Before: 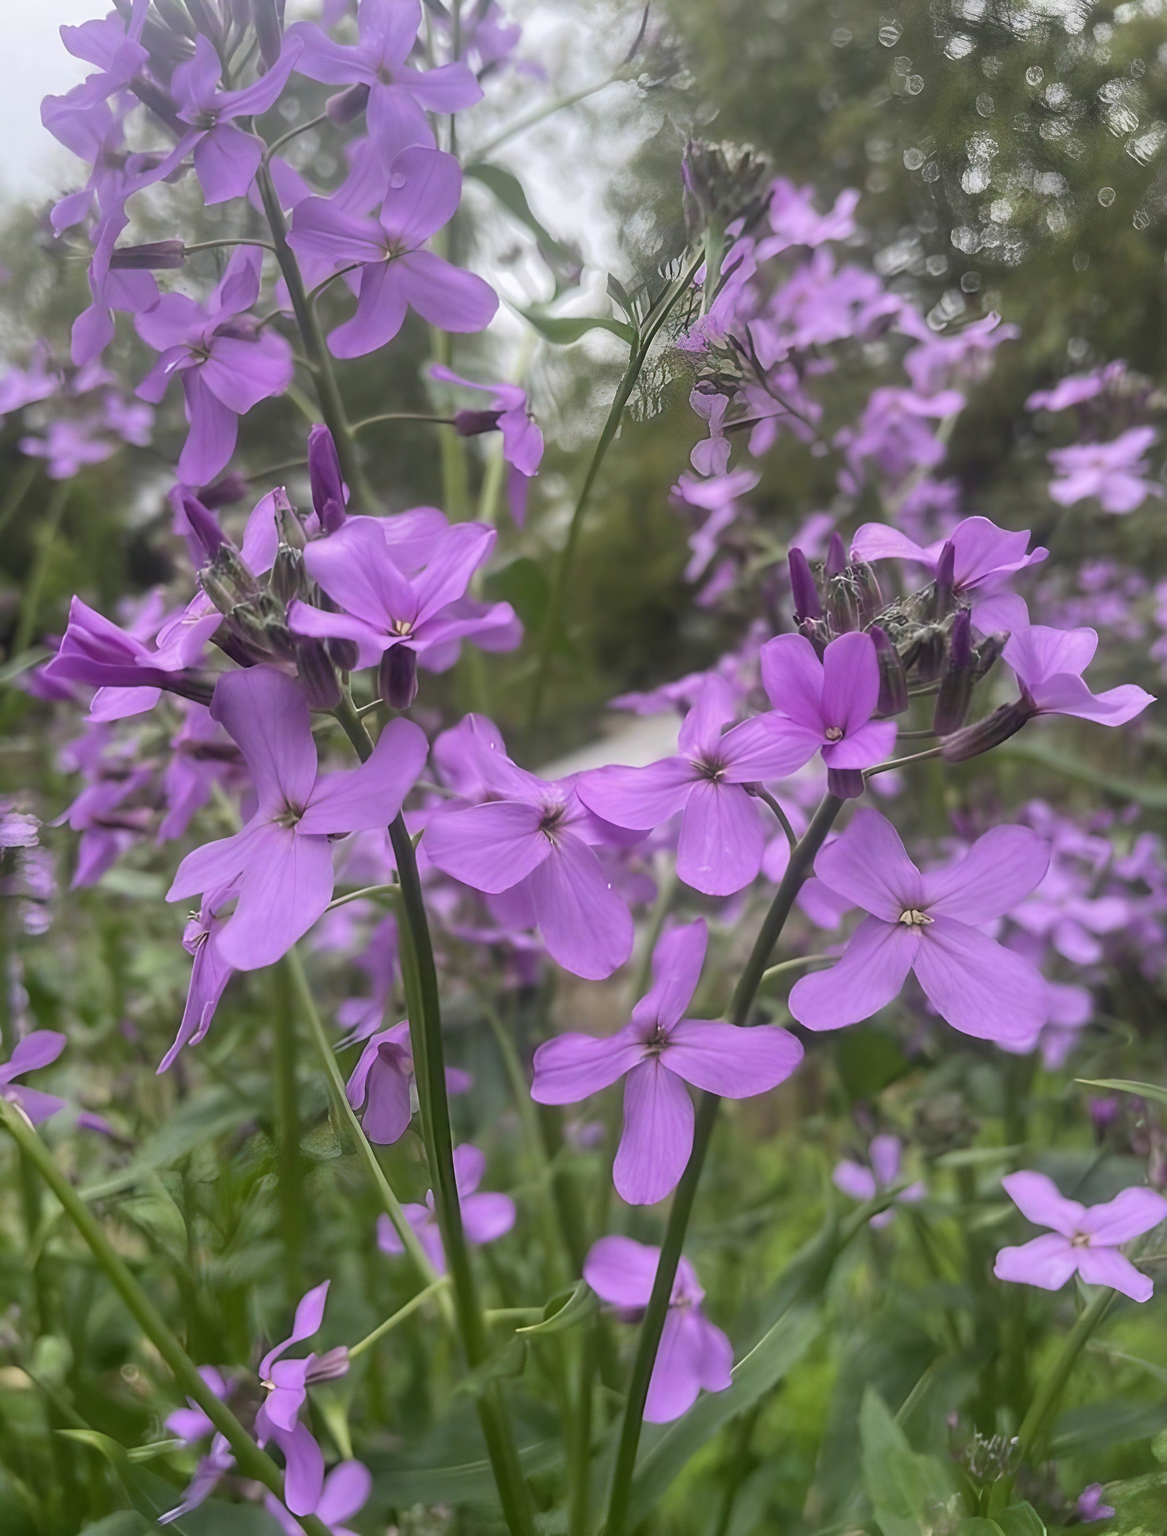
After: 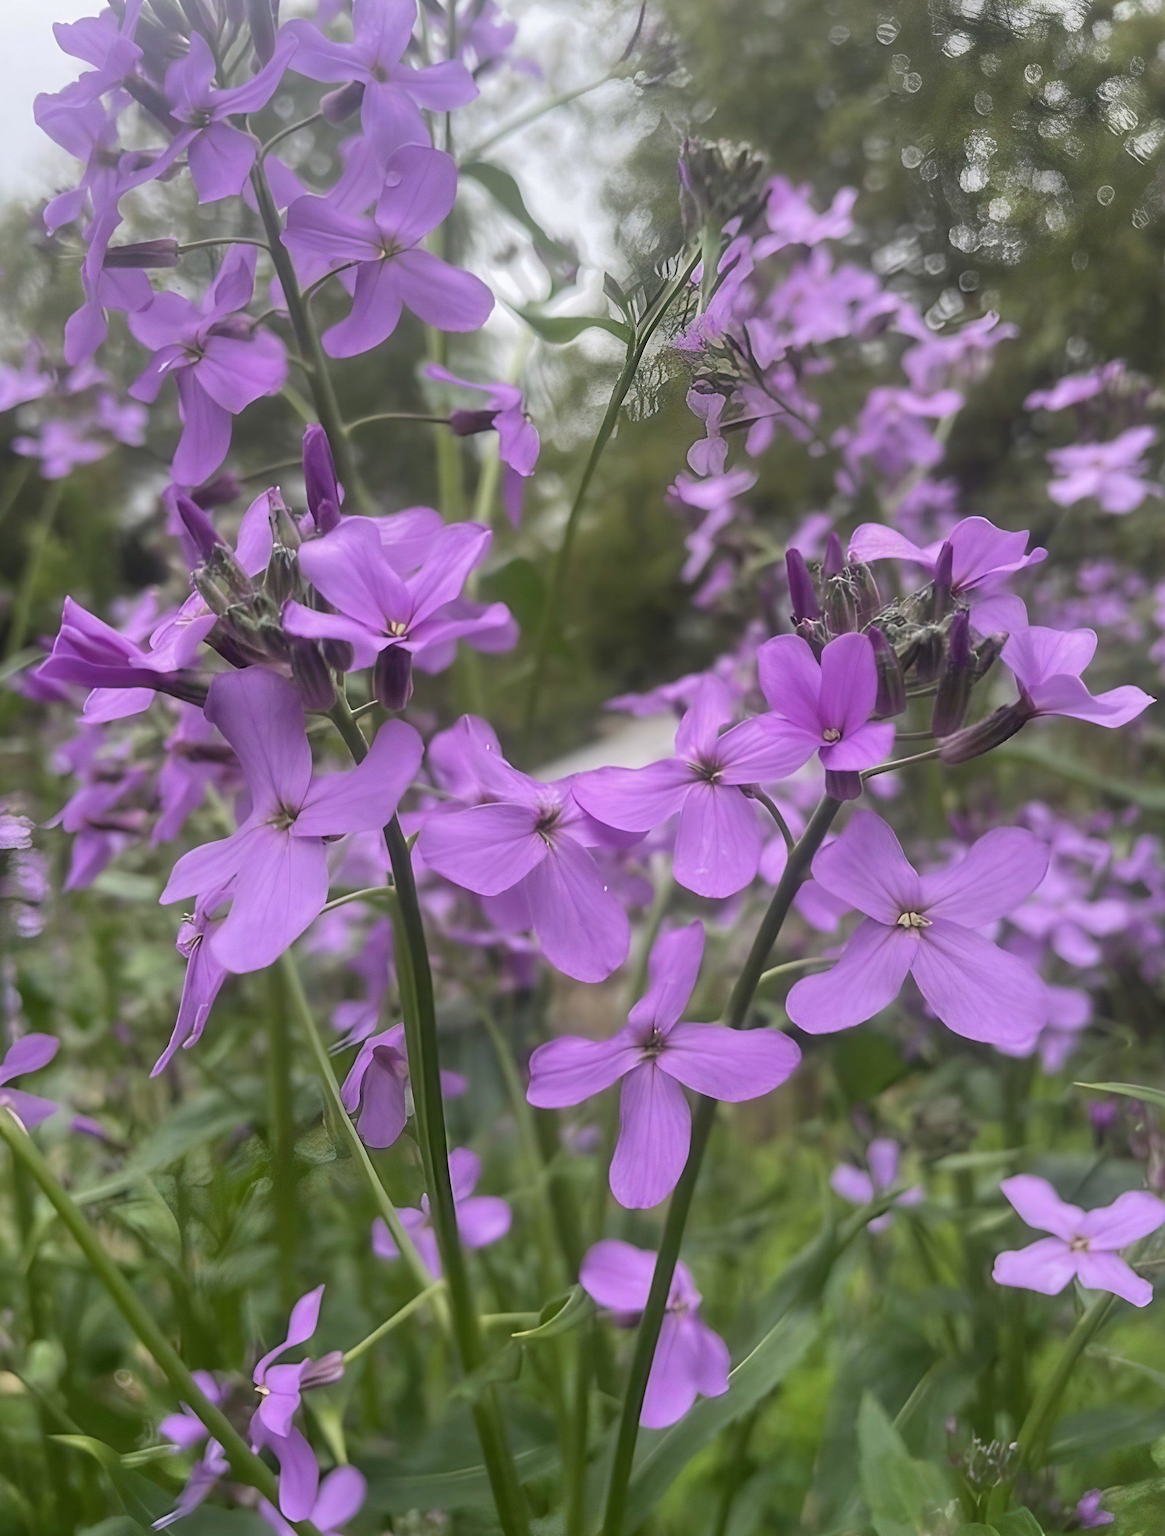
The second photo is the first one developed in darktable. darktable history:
crop and rotate: left 0.646%, top 0.208%, bottom 0.33%
